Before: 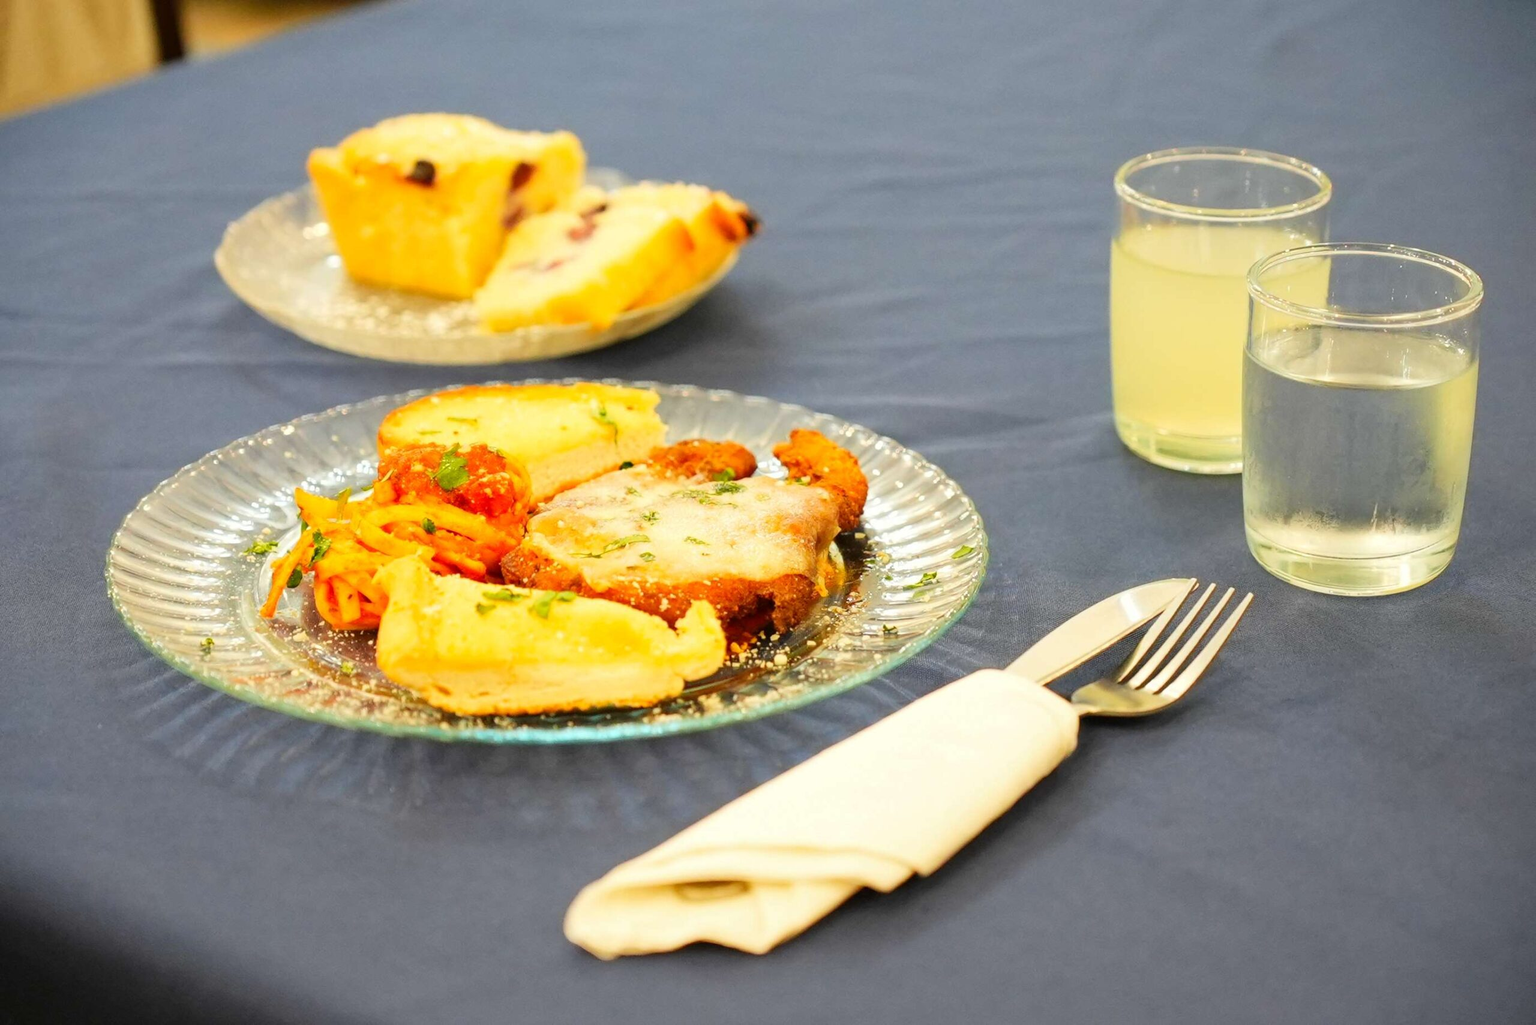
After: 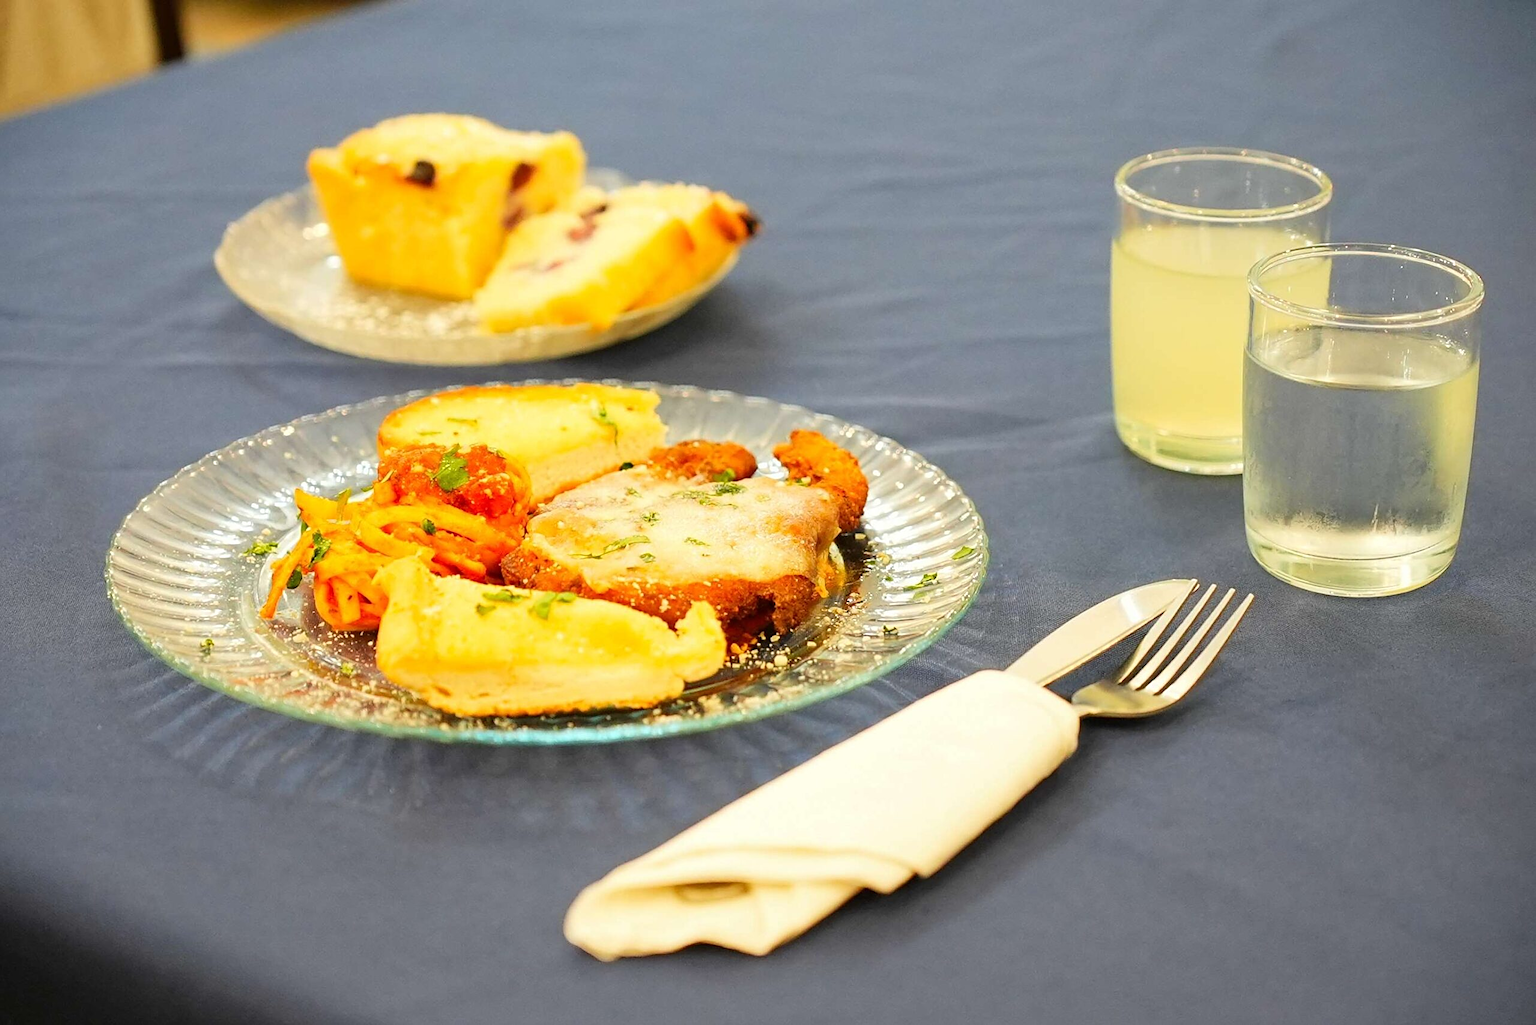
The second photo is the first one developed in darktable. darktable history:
crop: left 0.042%
sharpen: on, module defaults
